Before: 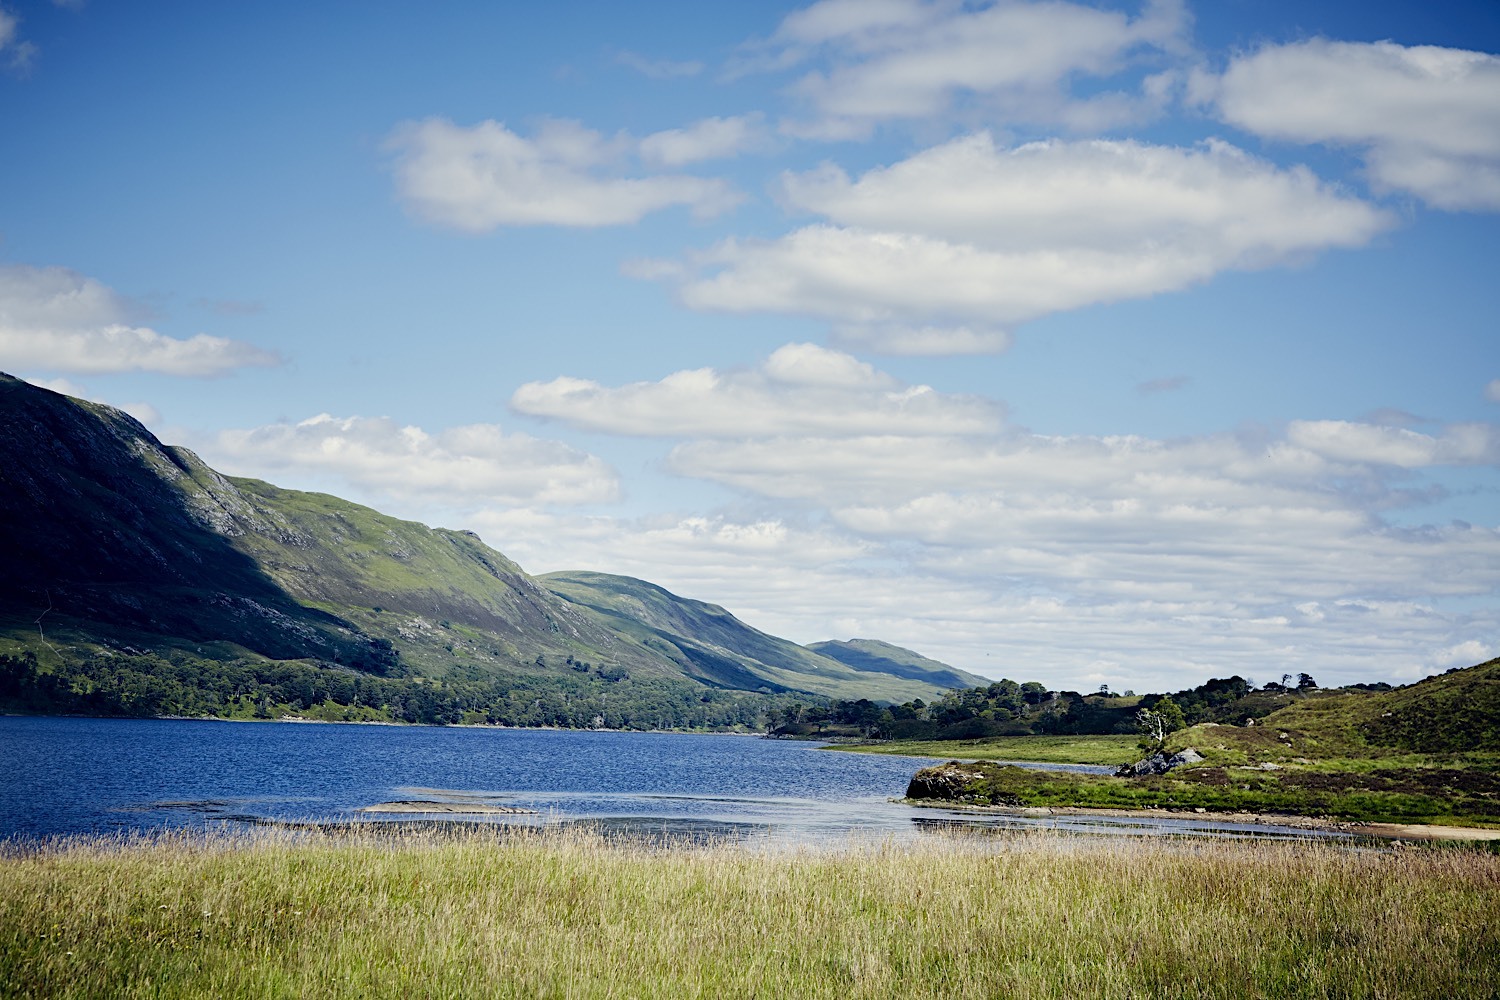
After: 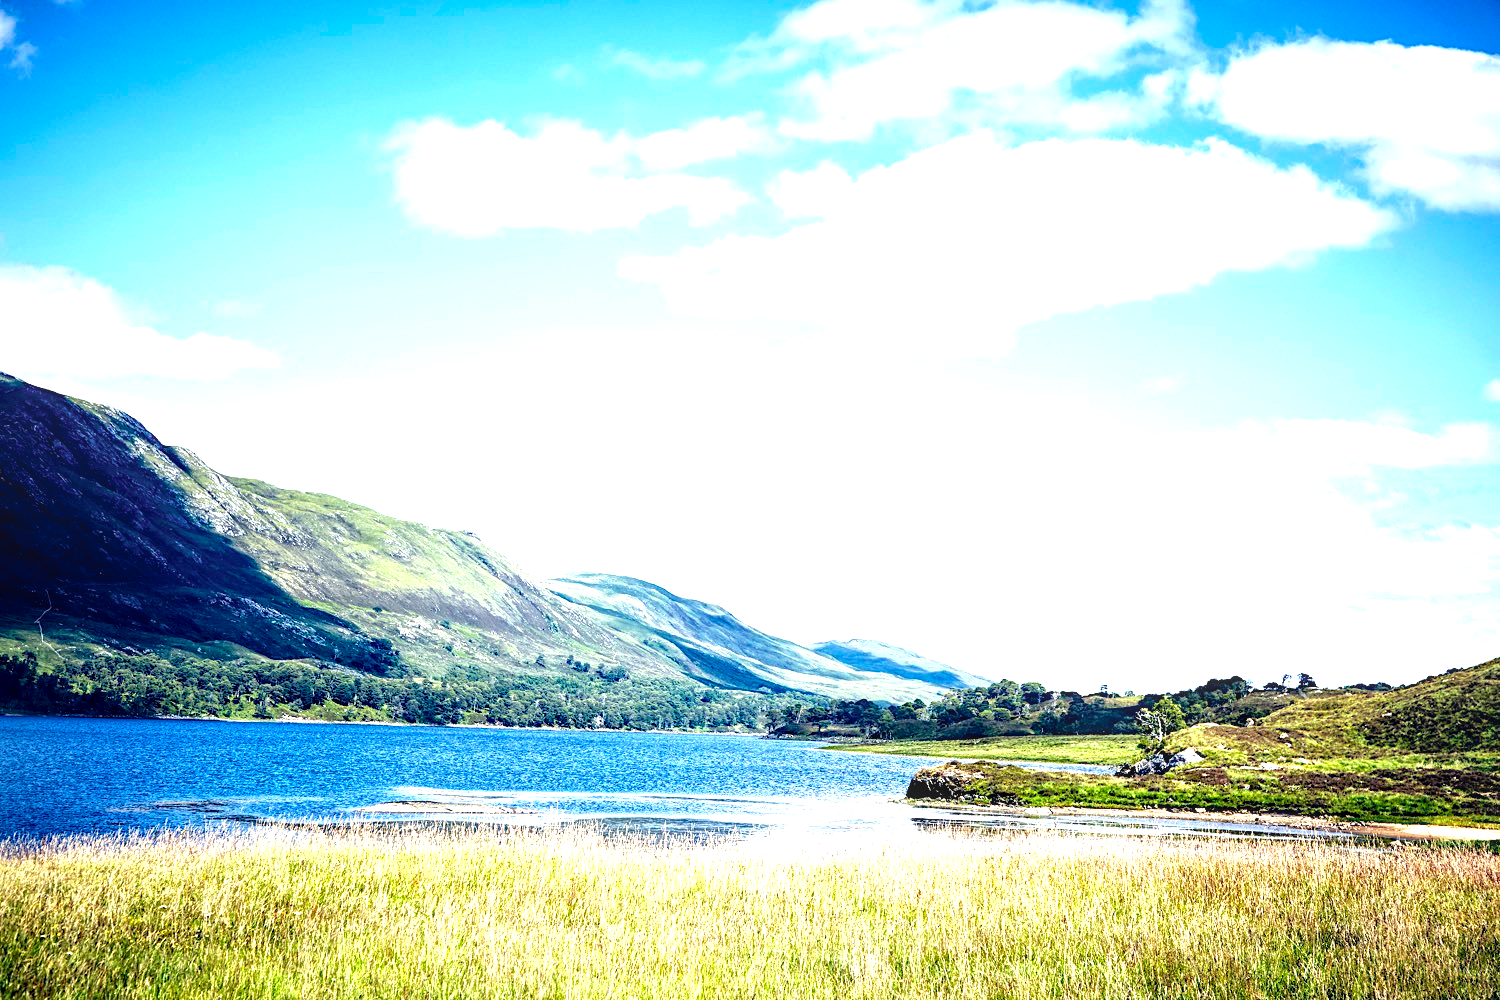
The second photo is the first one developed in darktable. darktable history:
exposure: black level correction 0.001, exposure 1.647 EV, compensate highlight preservation false
local contrast: highlights 63%, detail 143%, midtone range 0.433
